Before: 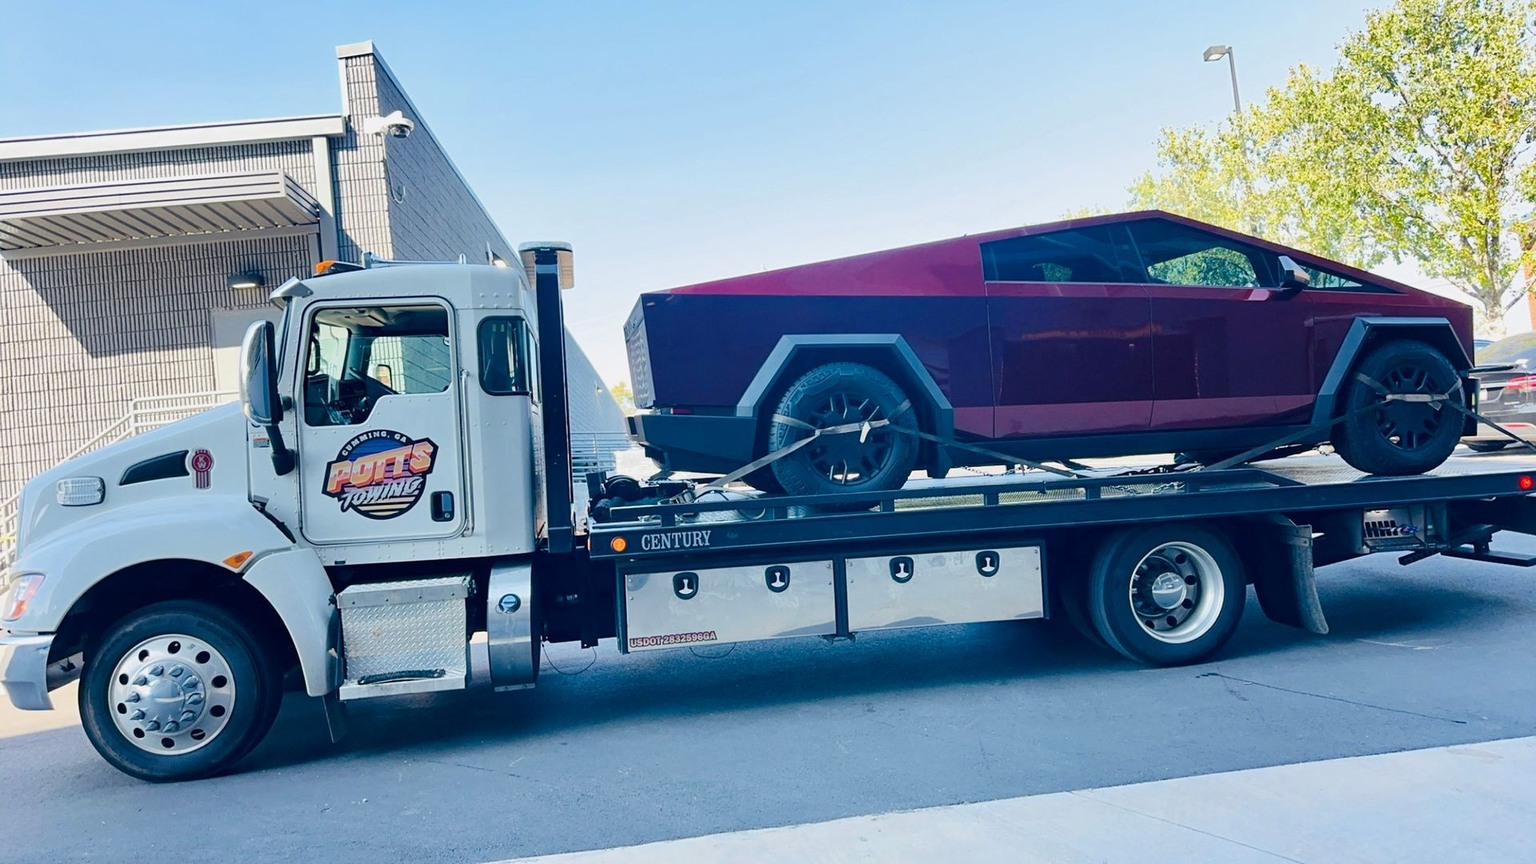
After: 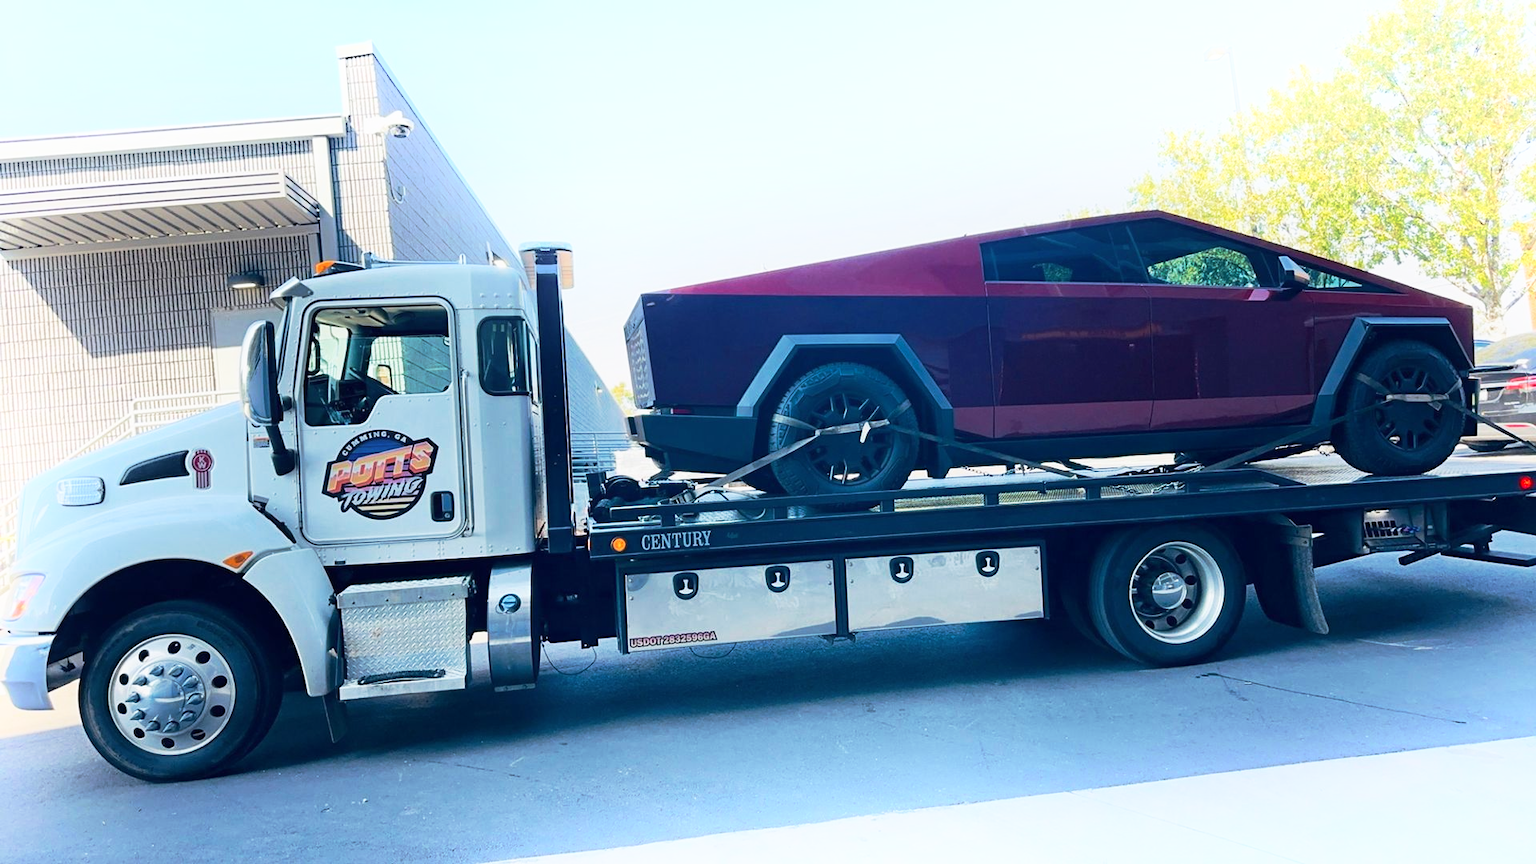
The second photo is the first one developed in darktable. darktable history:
shadows and highlights: shadows -20.91, highlights 98.38, soften with gaussian
base curve: curves: ch0 [(0, 0) (0.257, 0.25) (0.482, 0.586) (0.757, 0.871) (1, 1)], preserve colors none
